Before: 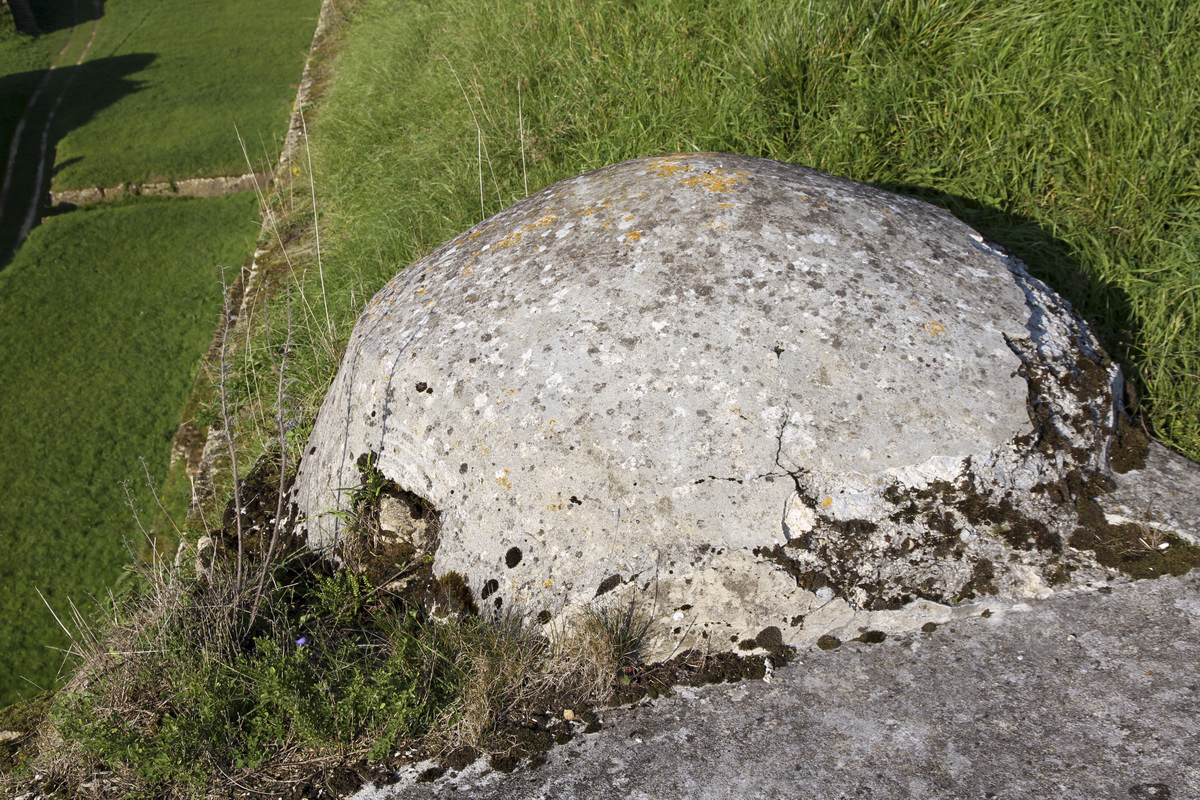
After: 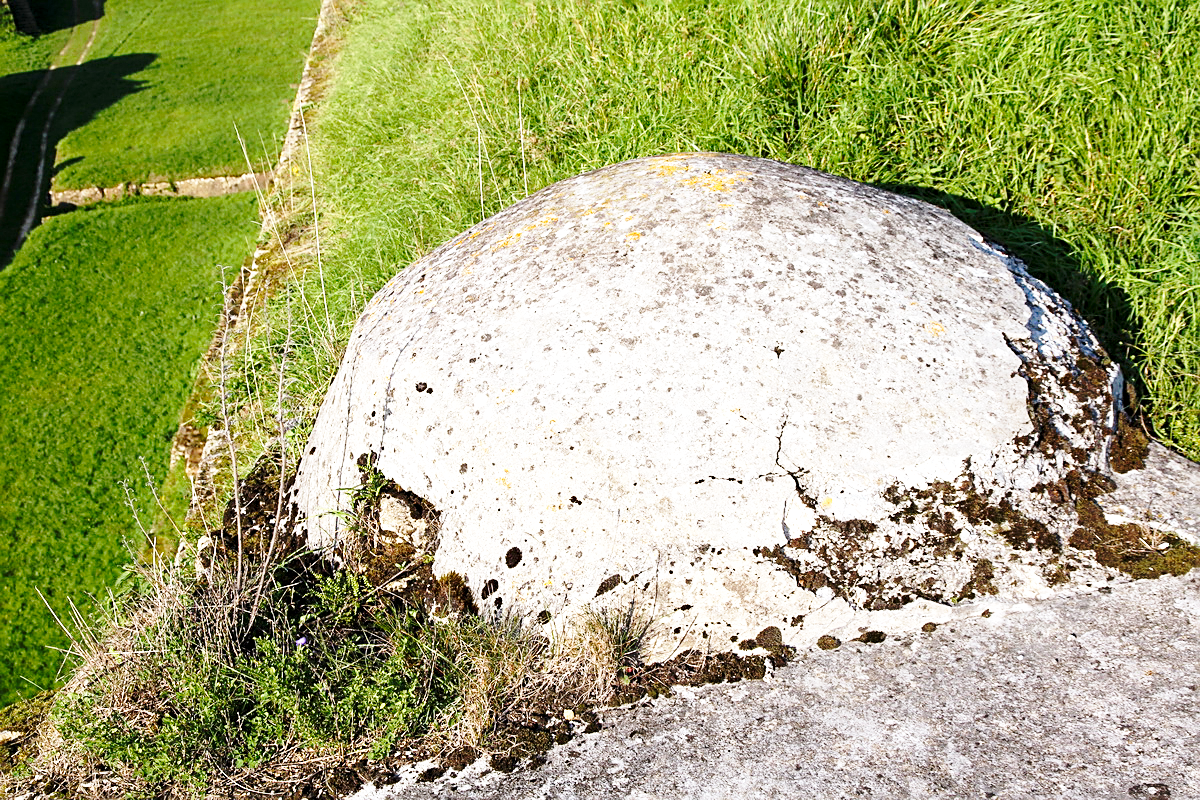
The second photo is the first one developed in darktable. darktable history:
base curve: curves: ch0 [(0, 0) (0.032, 0.037) (0.105, 0.228) (0.435, 0.76) (0.856, 0.983) (1, 1)], preserve colors none
sharpen: on, module defaults
exposure: black level correction 0.001, exposure 0.5 EV, compensate exposure bias true, compensate highlight preservation false
rotate and perspective: crop left 0, crop top 0
